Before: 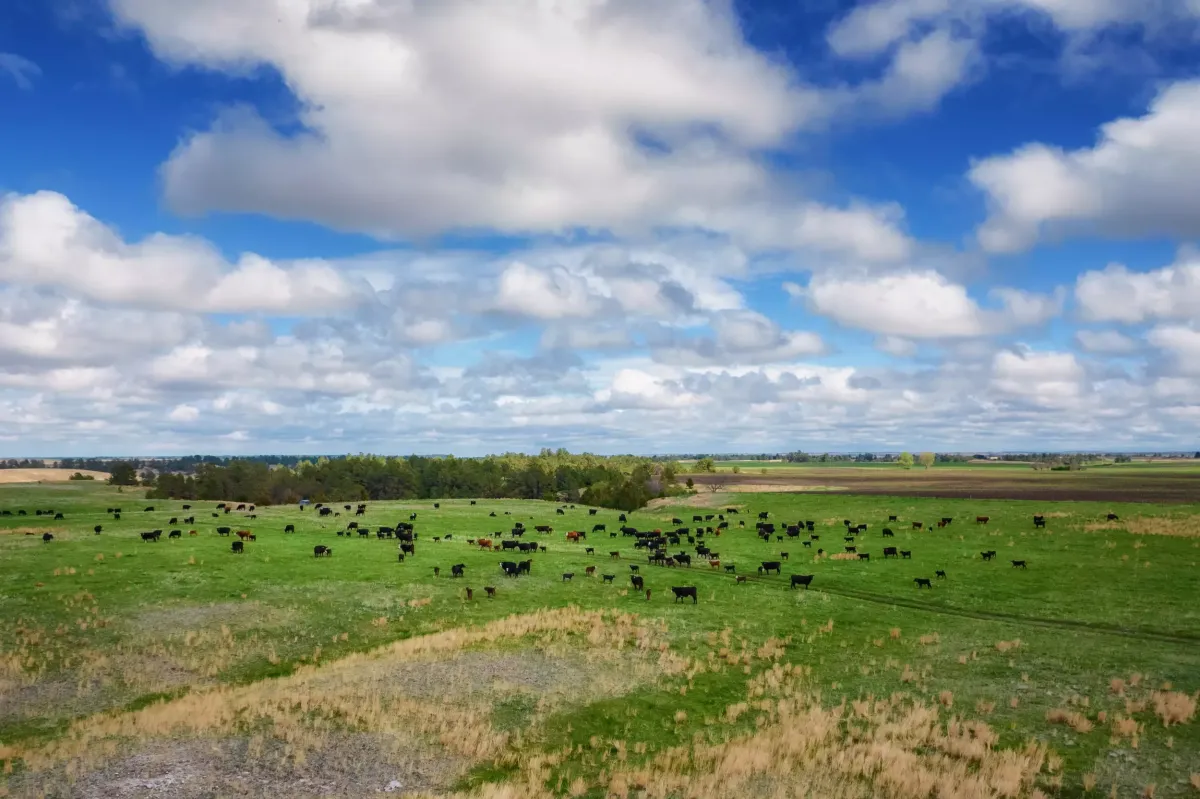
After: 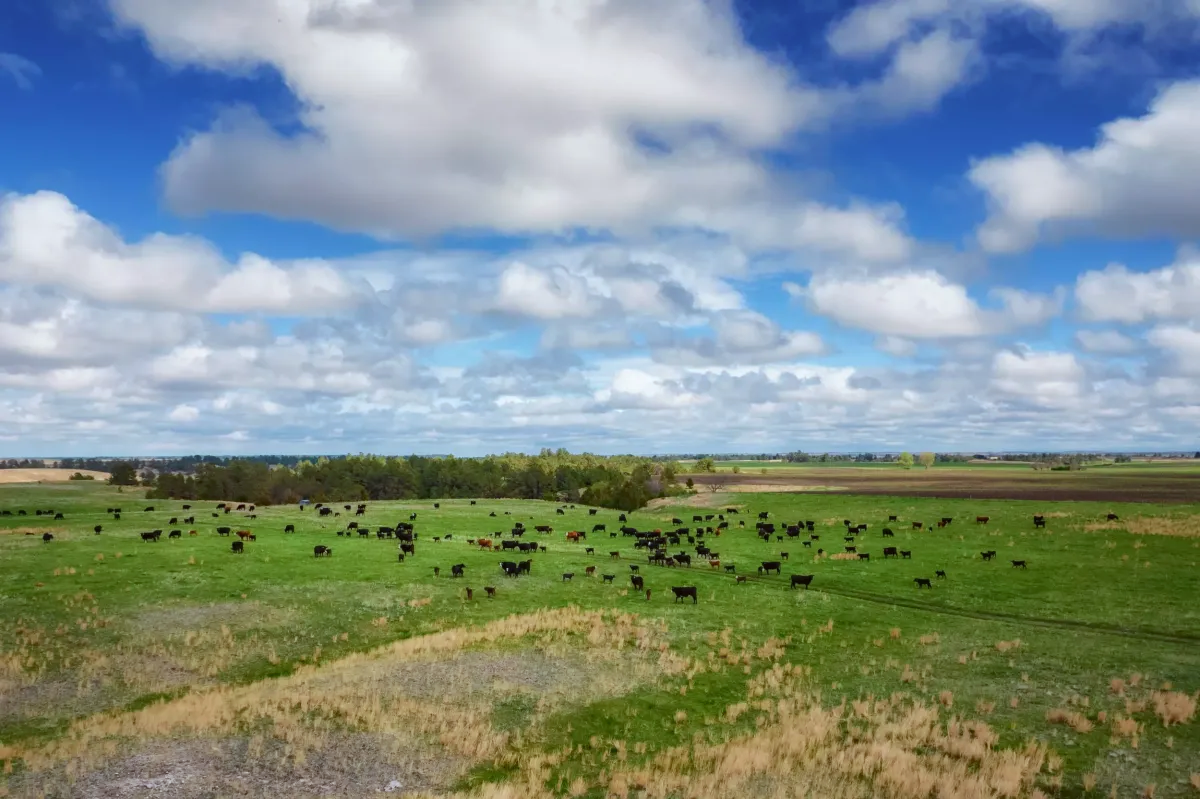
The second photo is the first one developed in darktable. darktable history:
color correction: highlights a* -2.75, highlights b* -2.75, shadows a* 2.38, shadows b* 2.99
